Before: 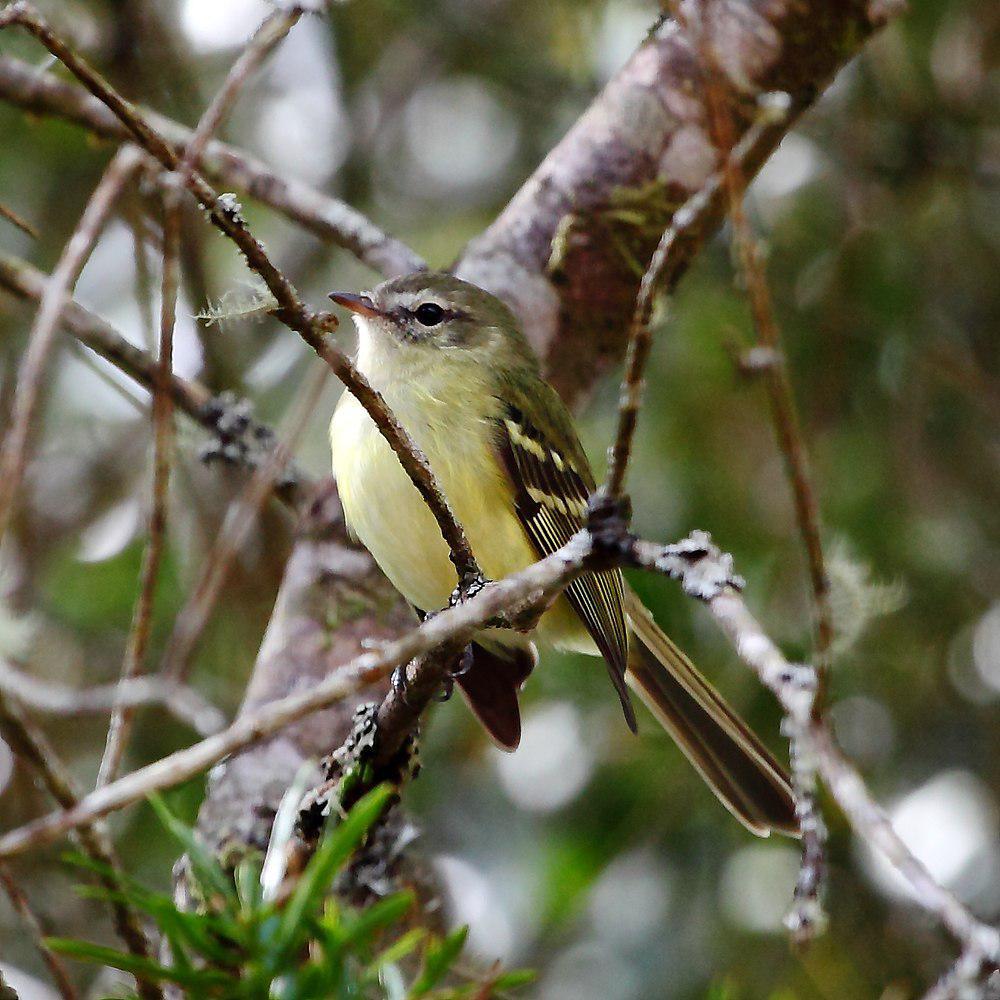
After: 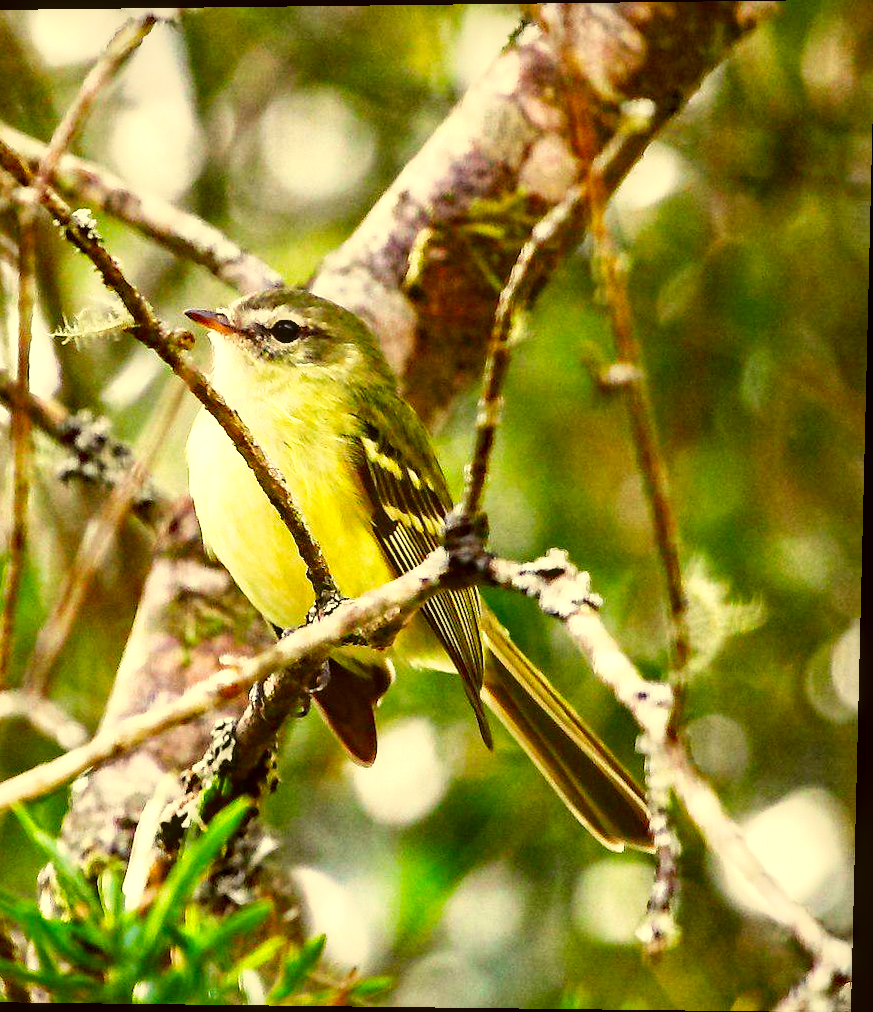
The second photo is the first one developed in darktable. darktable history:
color correction: highlights a* 0.162, highlights b* 29.53, shadows a* -0.162, shadows b* 21.09
local contrast: on, module defaults
base curve: curves: ch0 [(0, 0) (0.579, 0.807) (1, 1)], preserve colors none
haze removal: compatibility mode true, adaptive false
rotate and perspective: lens shift (vertical) 0.048, lens shift (horizontal) -0.024, automatic cropping off
exposure: black level correction 0, exposure 0.7 EV, compensate exposure bias true, compensate highlight preservation false
contrast brightness saturation: contrast 0.08, saturation 0.2
crop and rotate: left 14.584%
